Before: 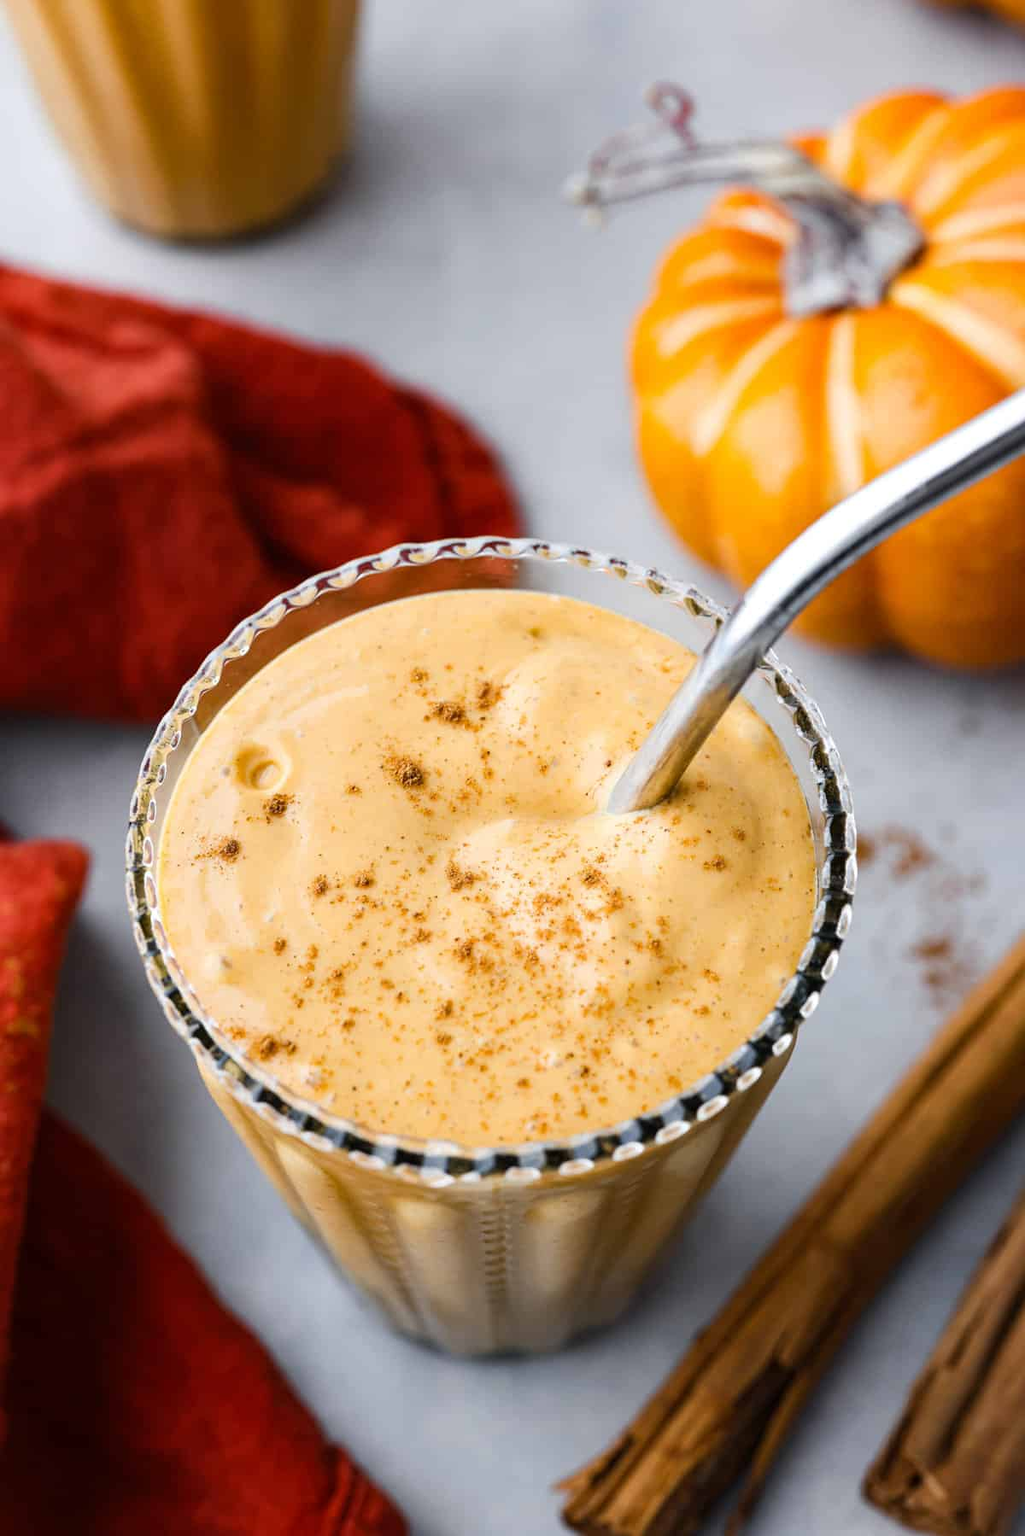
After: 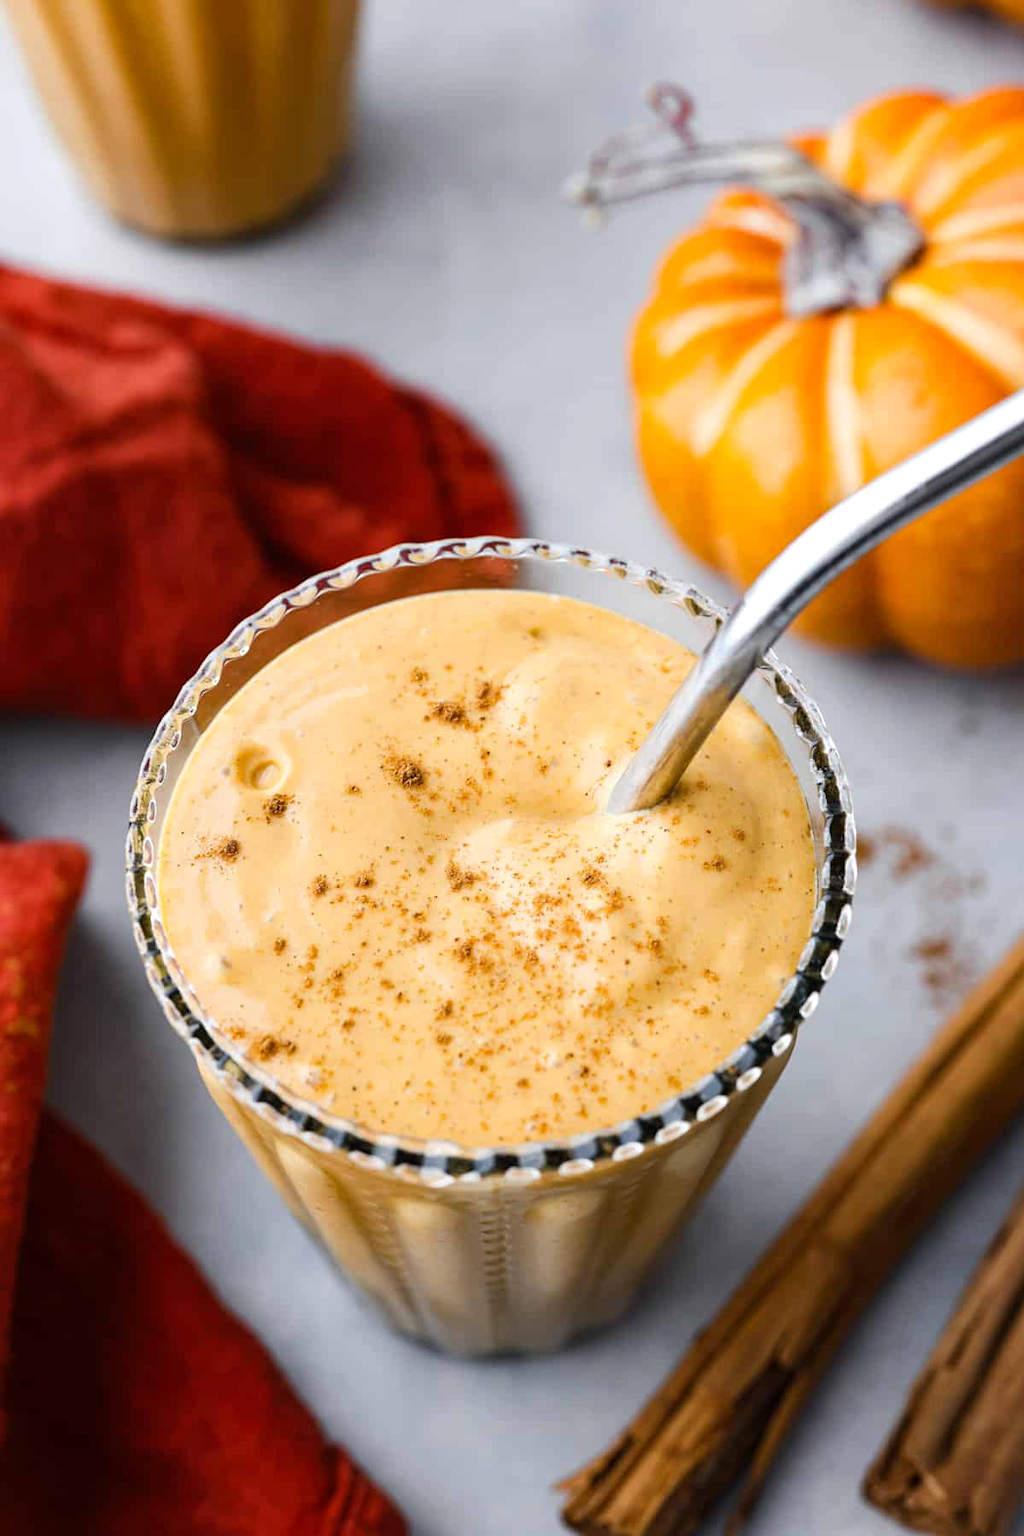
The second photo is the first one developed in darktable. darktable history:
levels: levels [0, 0.492, 0.984]
